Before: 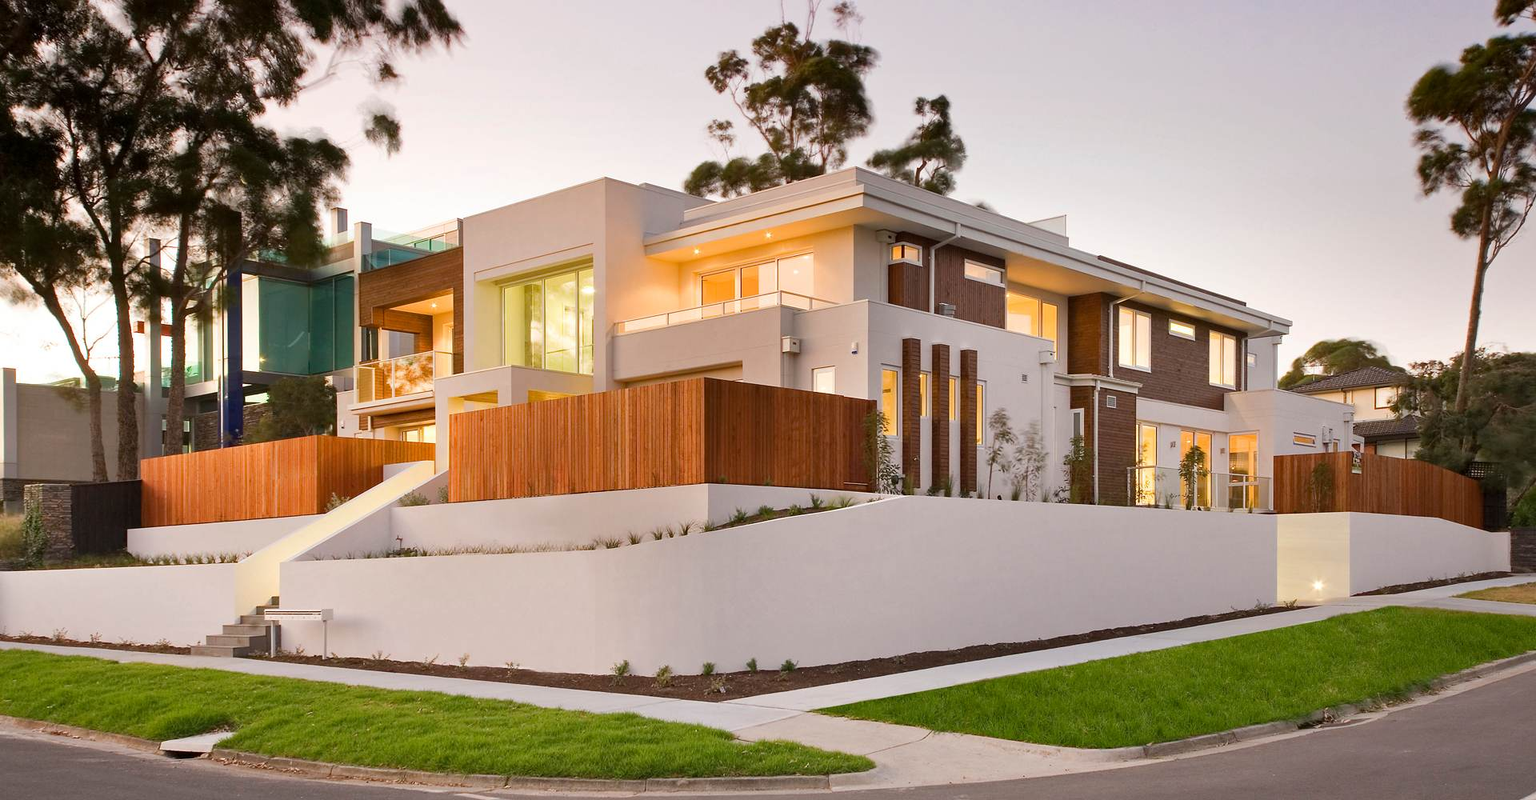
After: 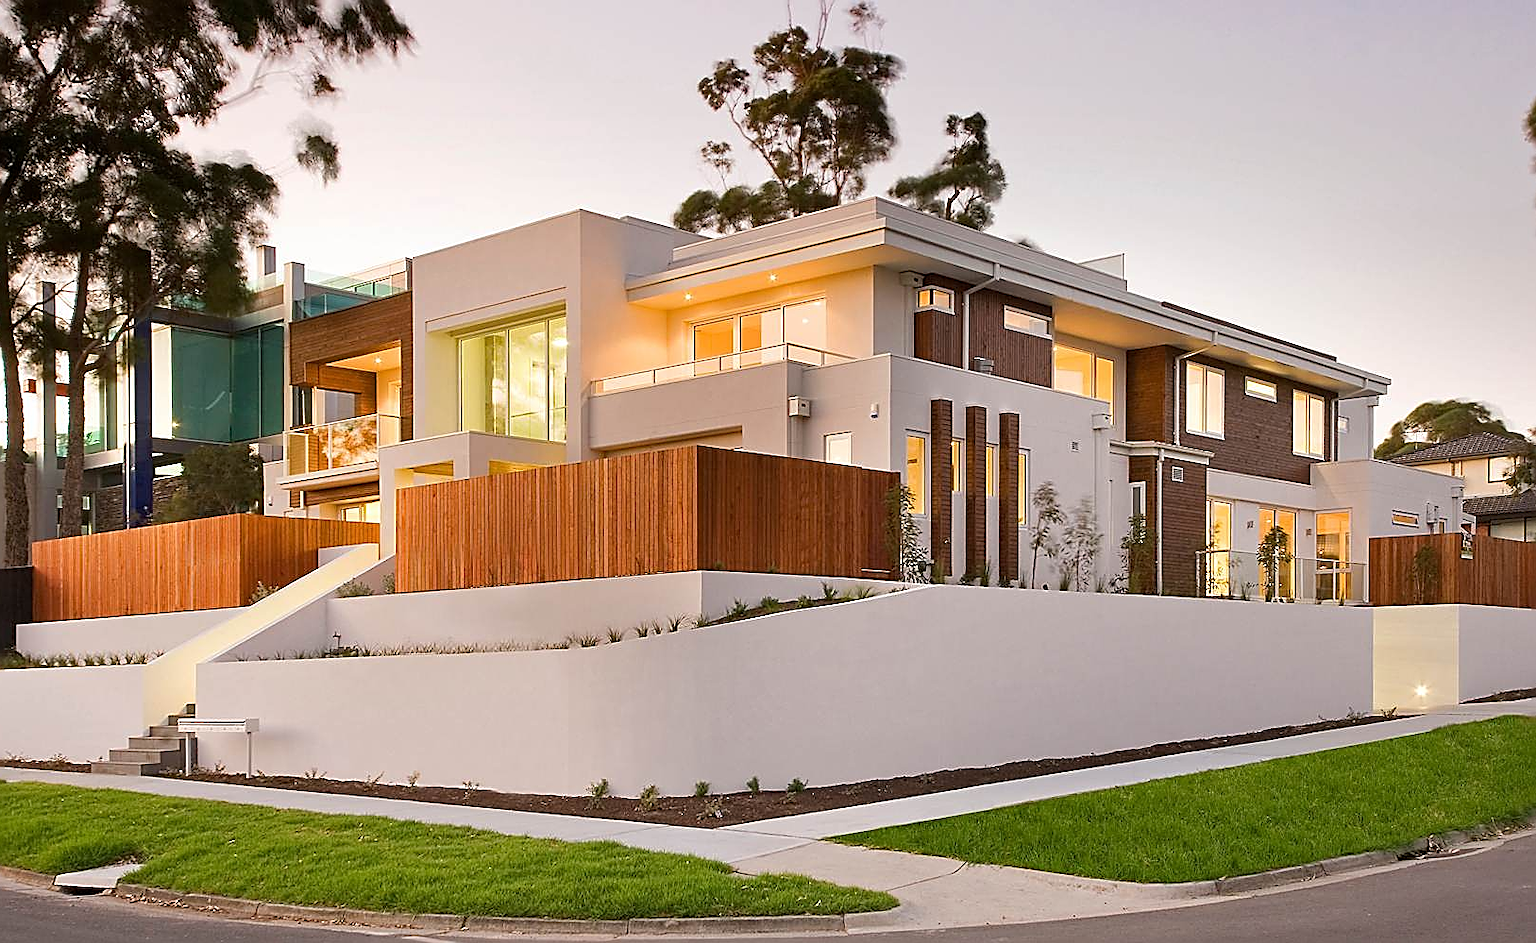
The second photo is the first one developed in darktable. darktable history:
sharpen: radius 1.704, amount 1.279
crop: left 7.402%, right 7.84%
